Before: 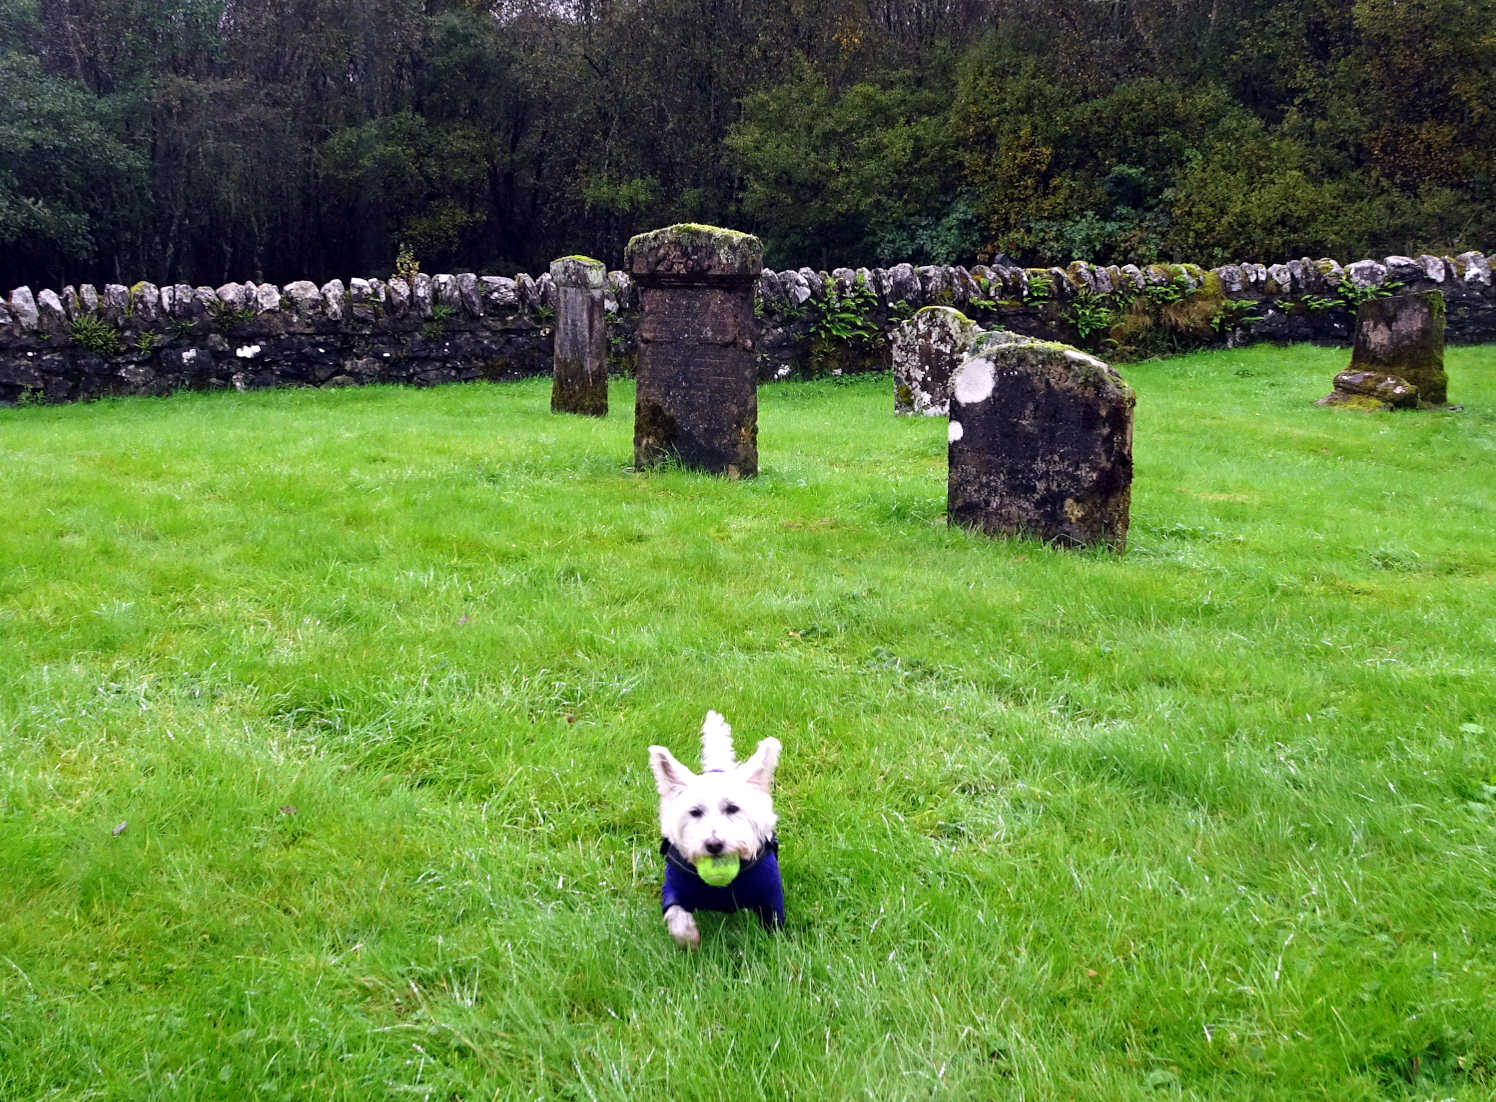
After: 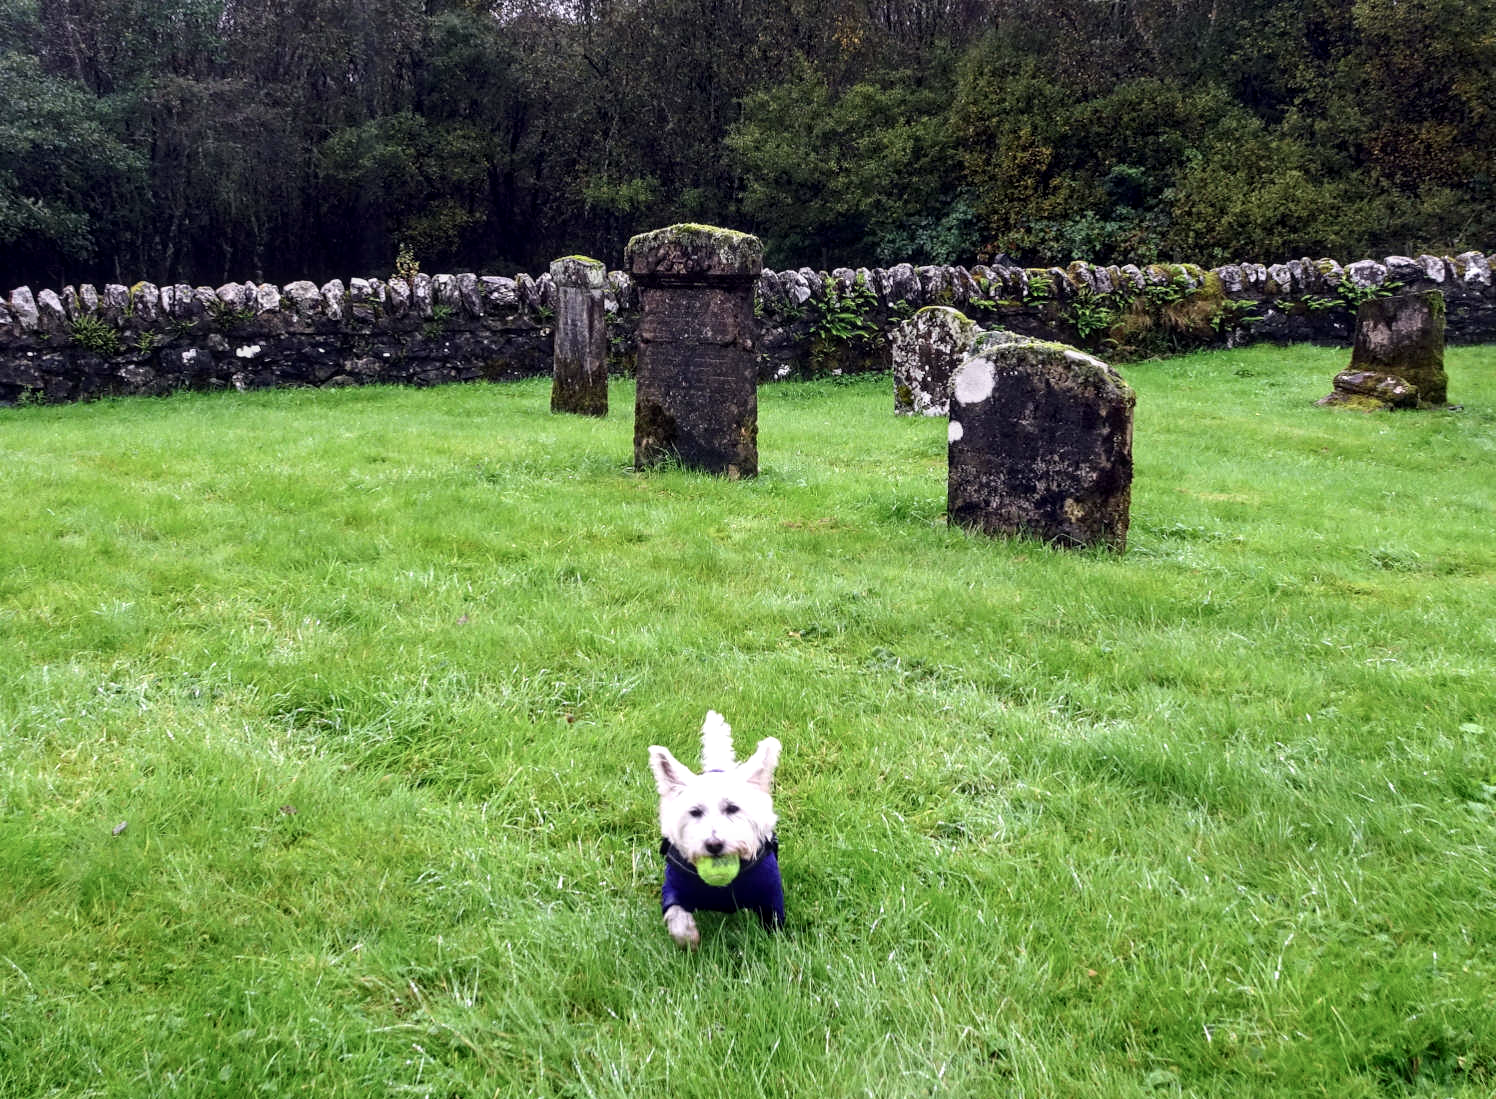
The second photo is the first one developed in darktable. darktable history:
local contrast: on, module defaults
crop: top 0.052%, bottom 0.14%
contrast brightness saturation: contrast 0.112, saturation -0.16
